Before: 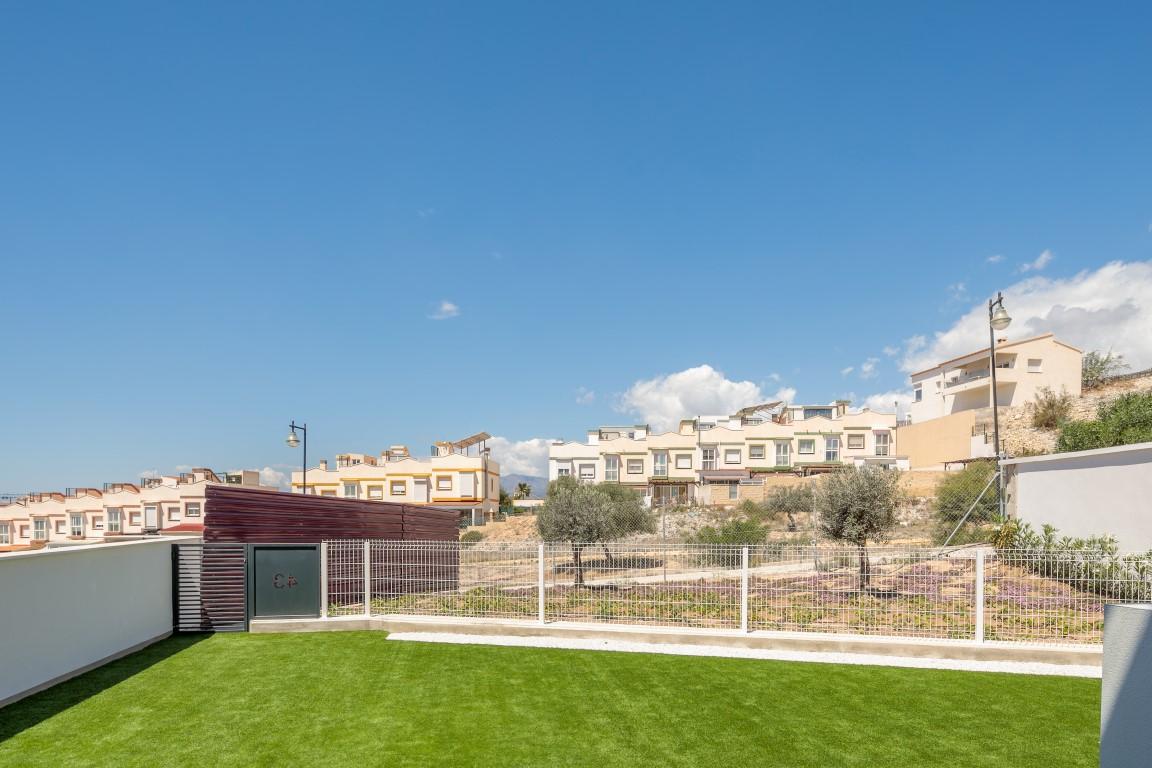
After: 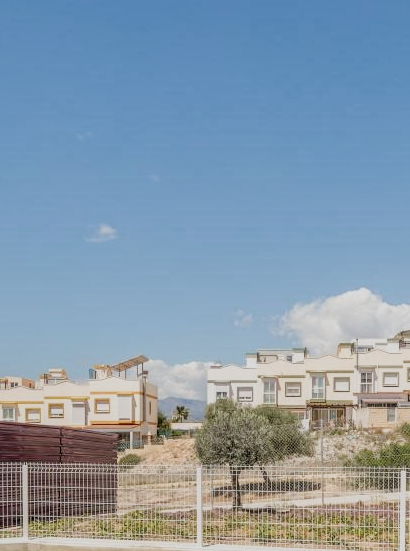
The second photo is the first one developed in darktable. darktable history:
local contrast: on, module defaults
filmic rgb: black relative exposure -8.11 EV, white relative exposure 3.76 EV, hardness 4.44, color science v5 (2021), contrast in shadows safe, contrast in highlights safe
crop and rotate: left 29.76%, top 10.154%, right 34.644%, bottom 18.098%
exposure: black level correction 0.002, compensate exposure bias true, compensate highlight preservation false
